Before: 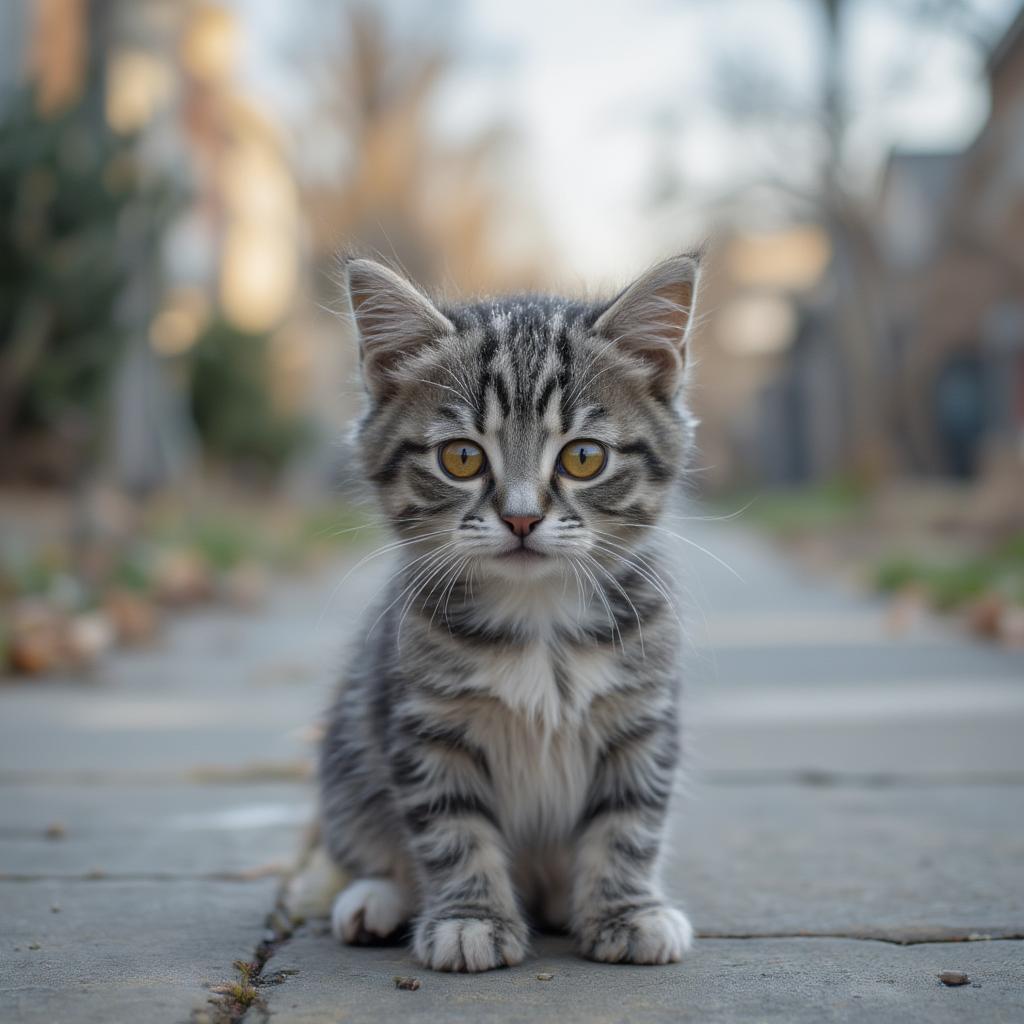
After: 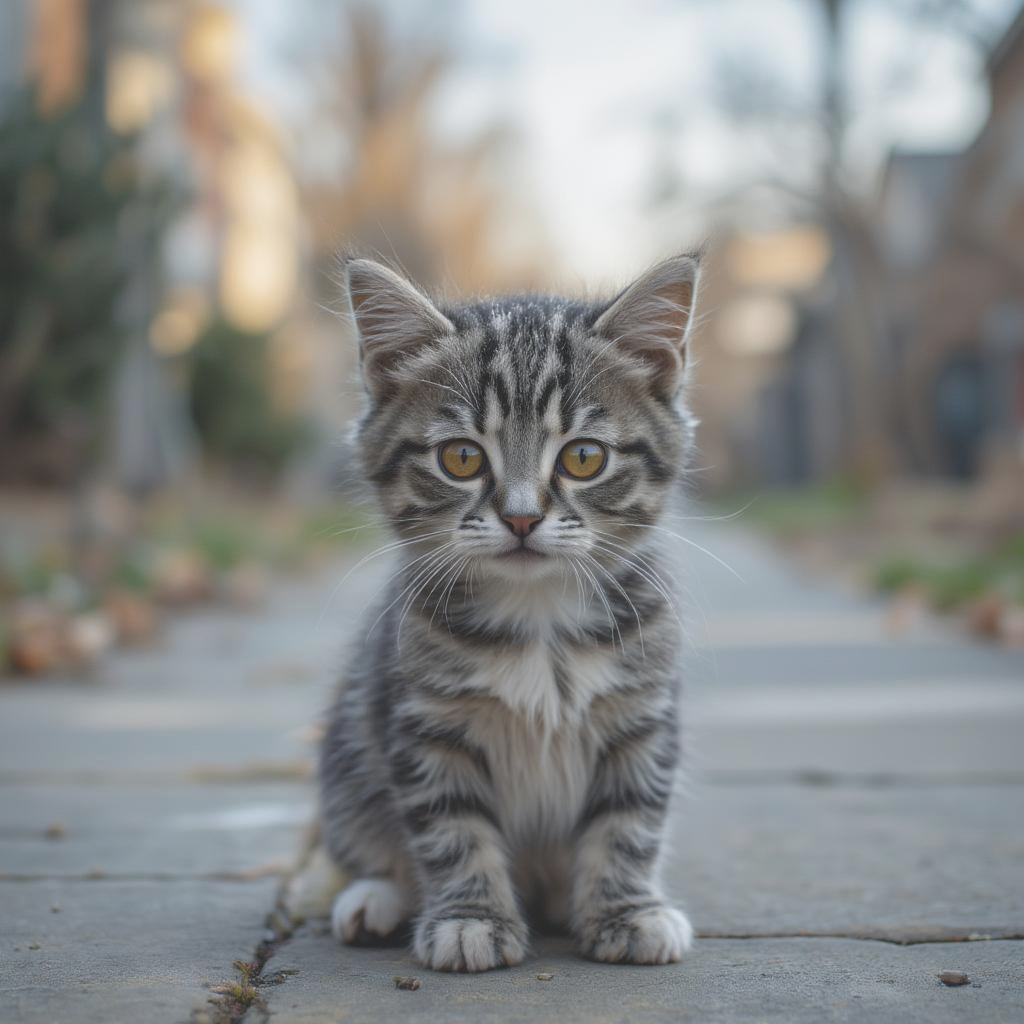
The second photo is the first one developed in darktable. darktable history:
exposure: black level correction -0.022, exposure -0.031 EV, compensate highlight preservation false
